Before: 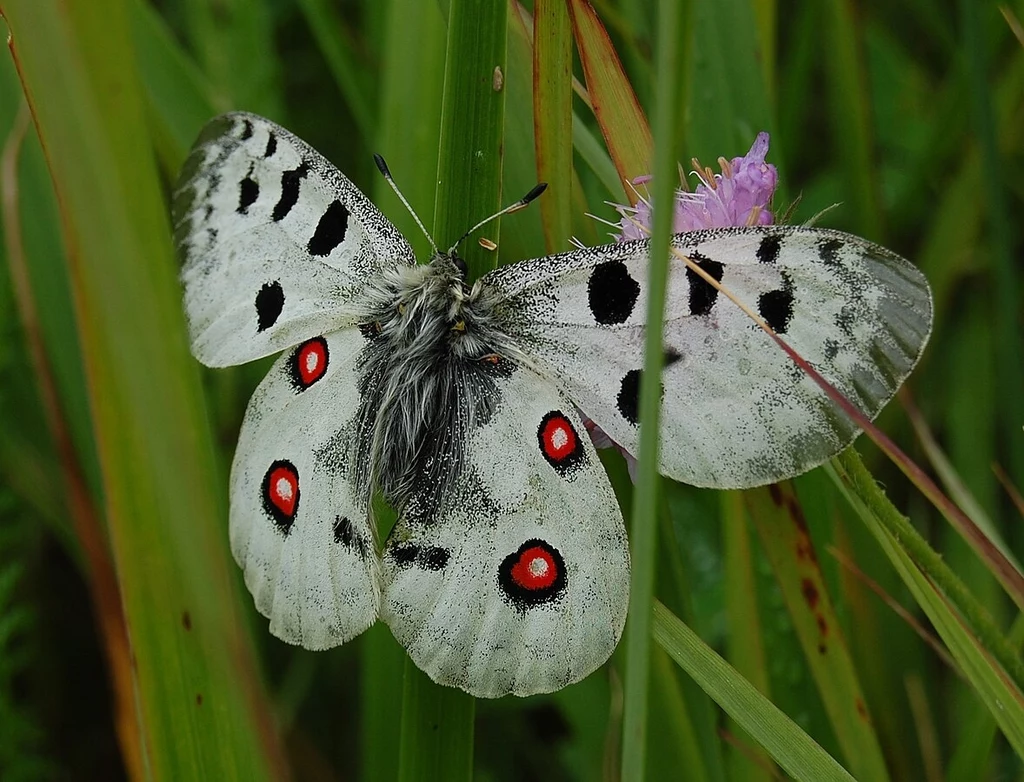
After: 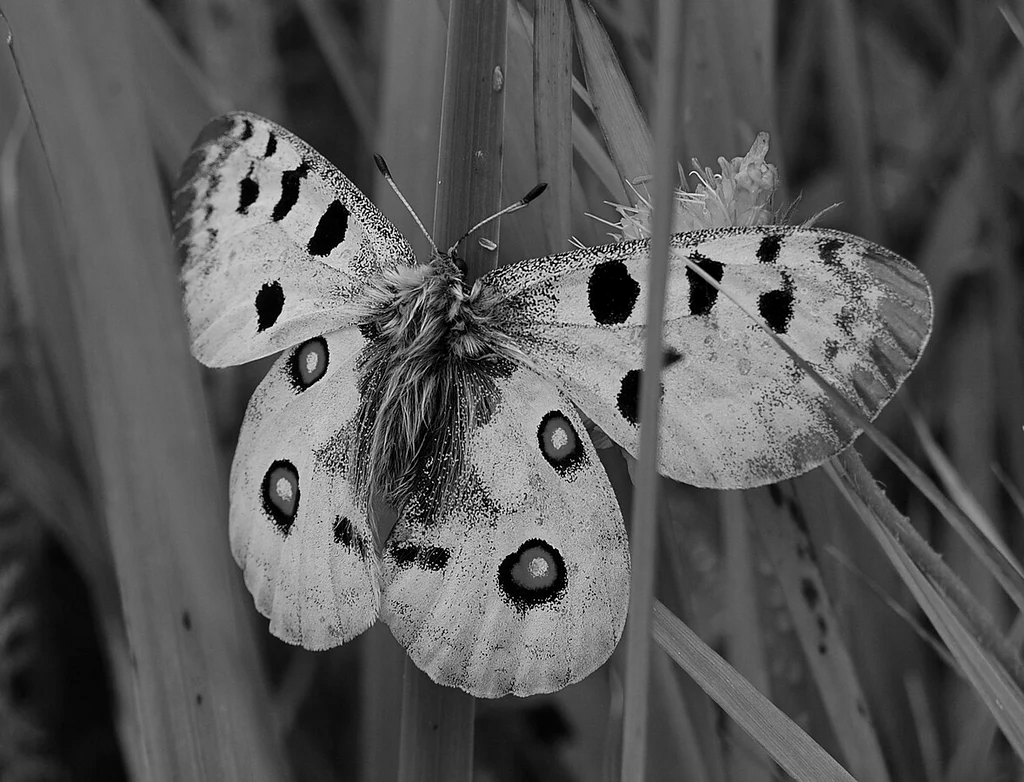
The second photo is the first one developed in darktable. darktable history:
exposure: black level correction 0.001, compensate highlight preservation false
shadows and highlights: shadows 37.27, highlights -28.18, soften with gaussian
monochrome: on, module defaults
